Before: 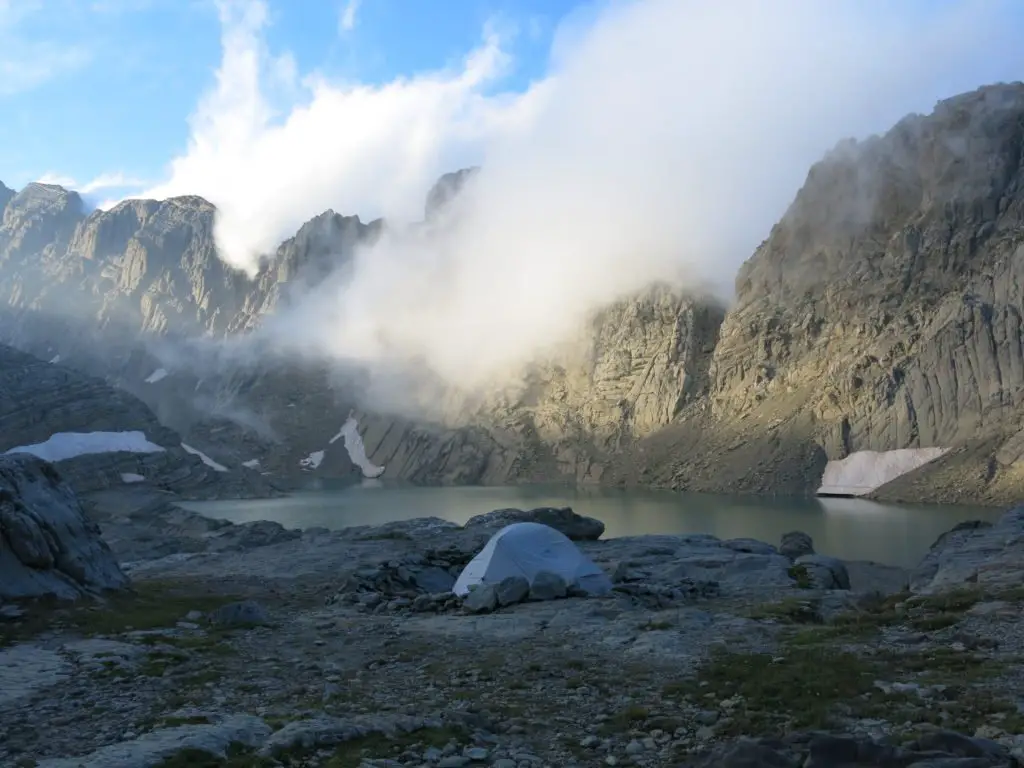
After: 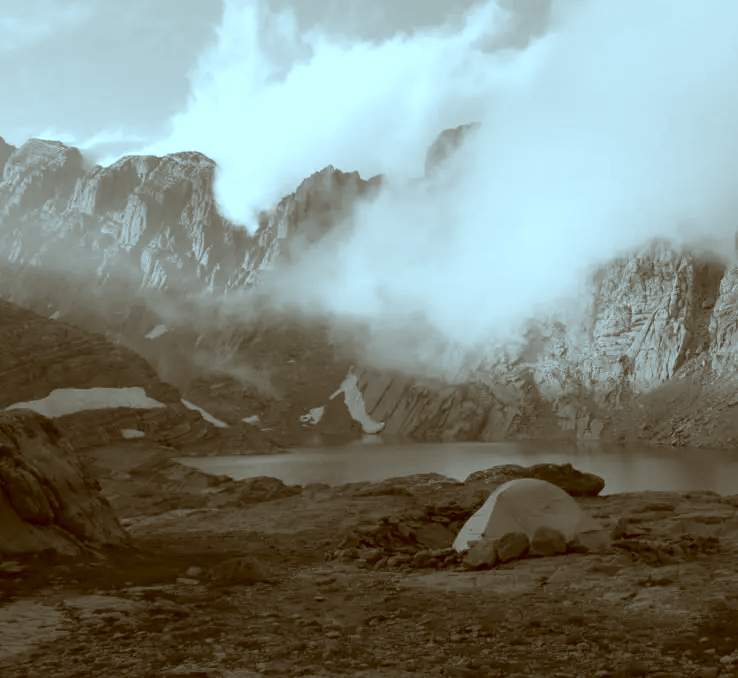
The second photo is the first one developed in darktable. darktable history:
crop: top 5.799%, right 27.853%, bottom 5.801%
color calibration: output gray [0.714, 0.278, 0, 0], illuminant same as pipeline (D50), adaptation XYZ, x 0.346, y 0.359, temperature 5013.01 K
color correction: highlights a* -14.19, highlights b* -16.58, shadows a* 10.24, shadows b* 29.15
